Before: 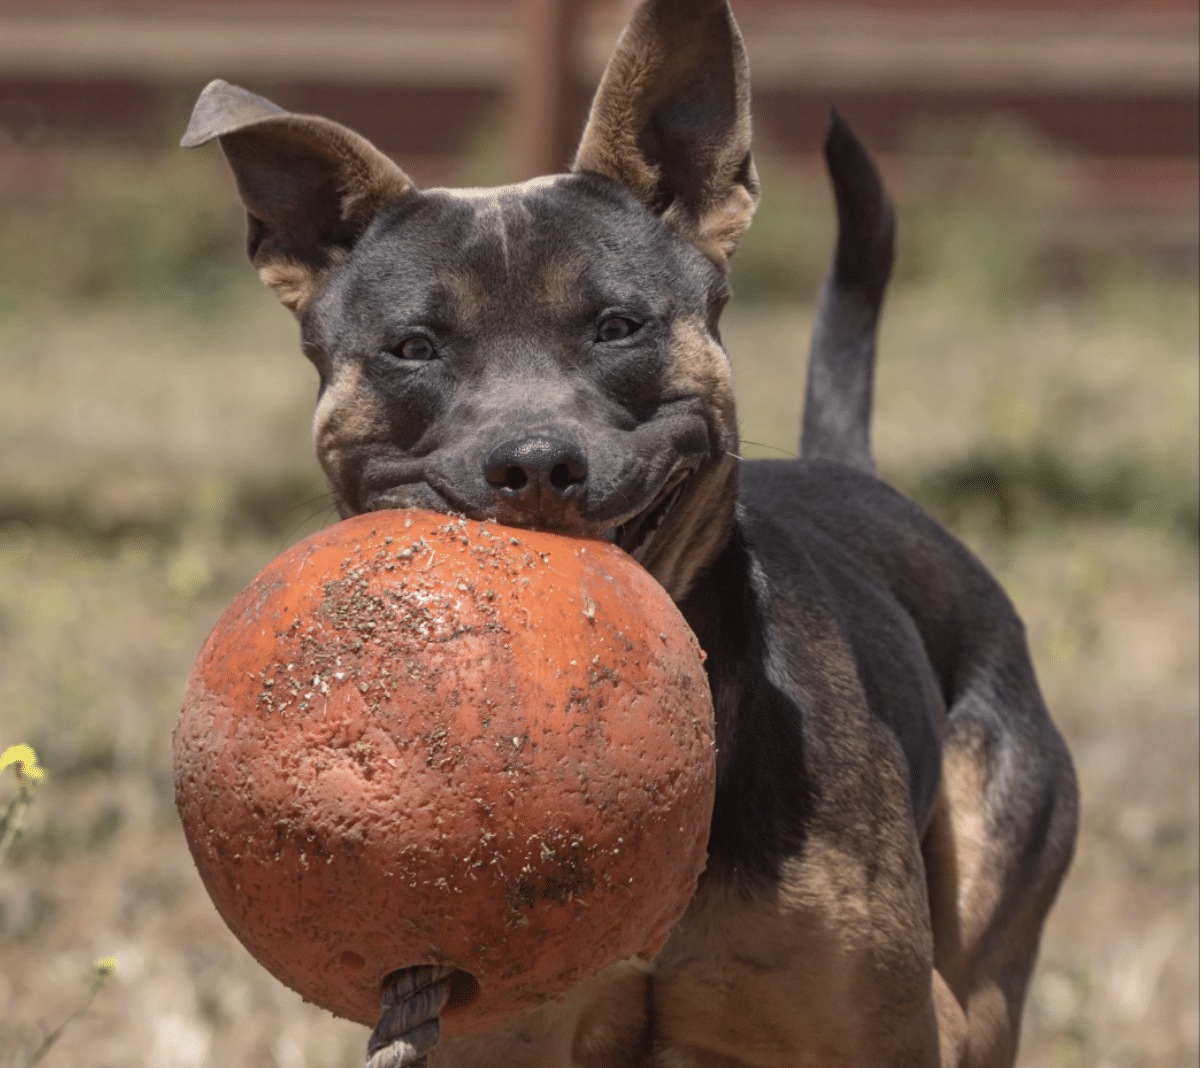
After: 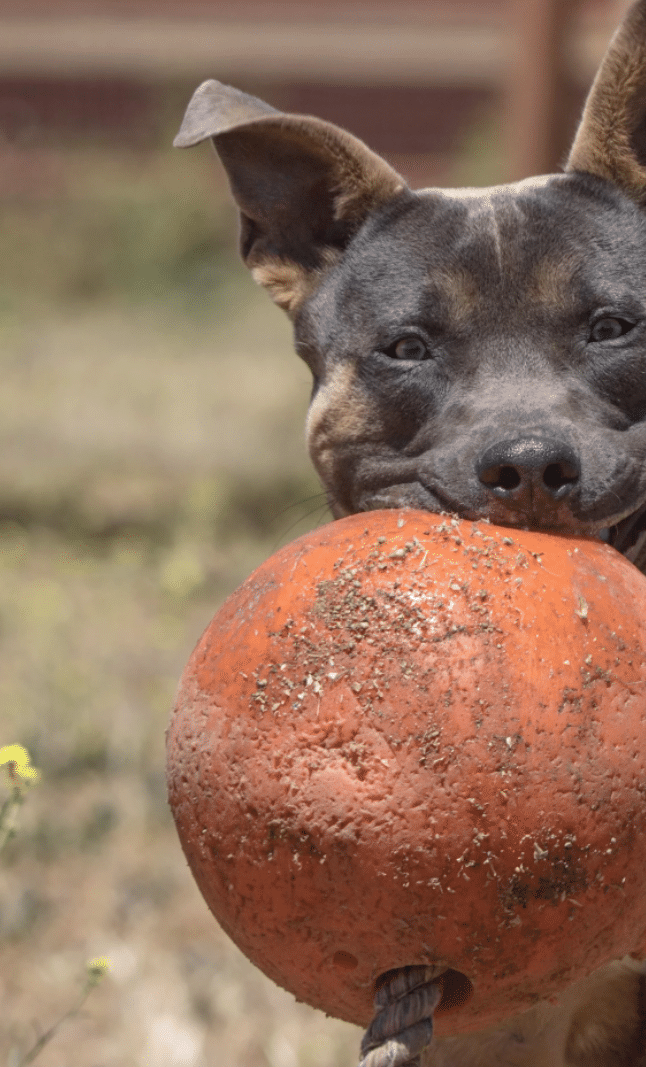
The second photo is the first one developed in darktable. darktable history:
crop: left 0.587%, right 45.588%, bottom 0.086%
levels: levels [0, 0.478, 1]
